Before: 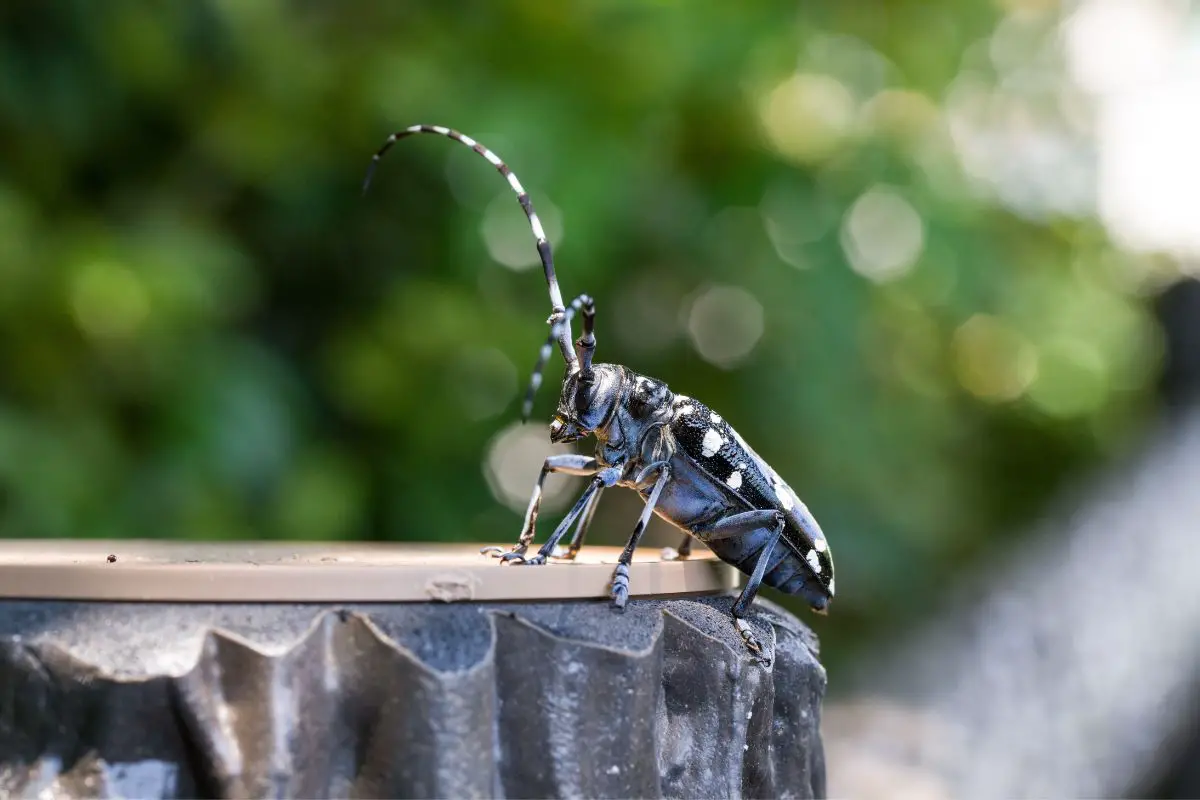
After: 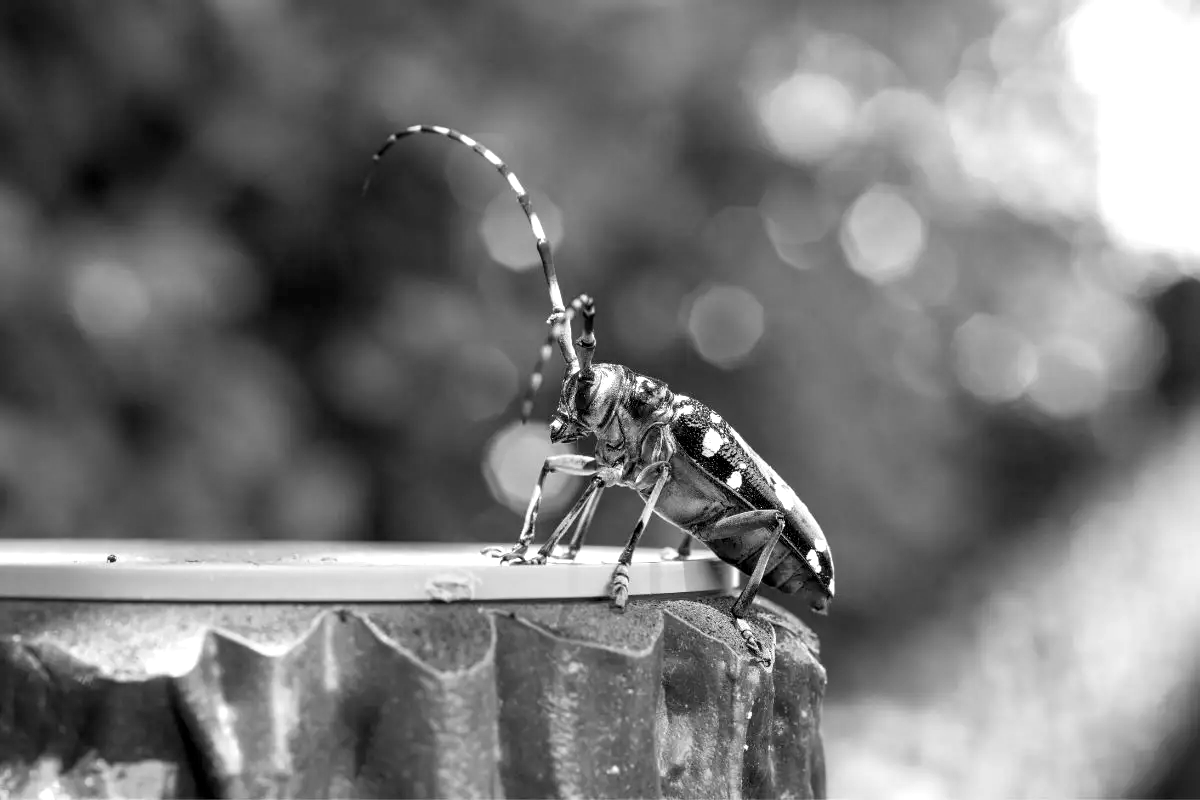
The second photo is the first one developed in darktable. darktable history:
exposure: black level correction 0.003, exposure 0.383 EV, compensate highlight preservation false
monochrome: on, module defaults
